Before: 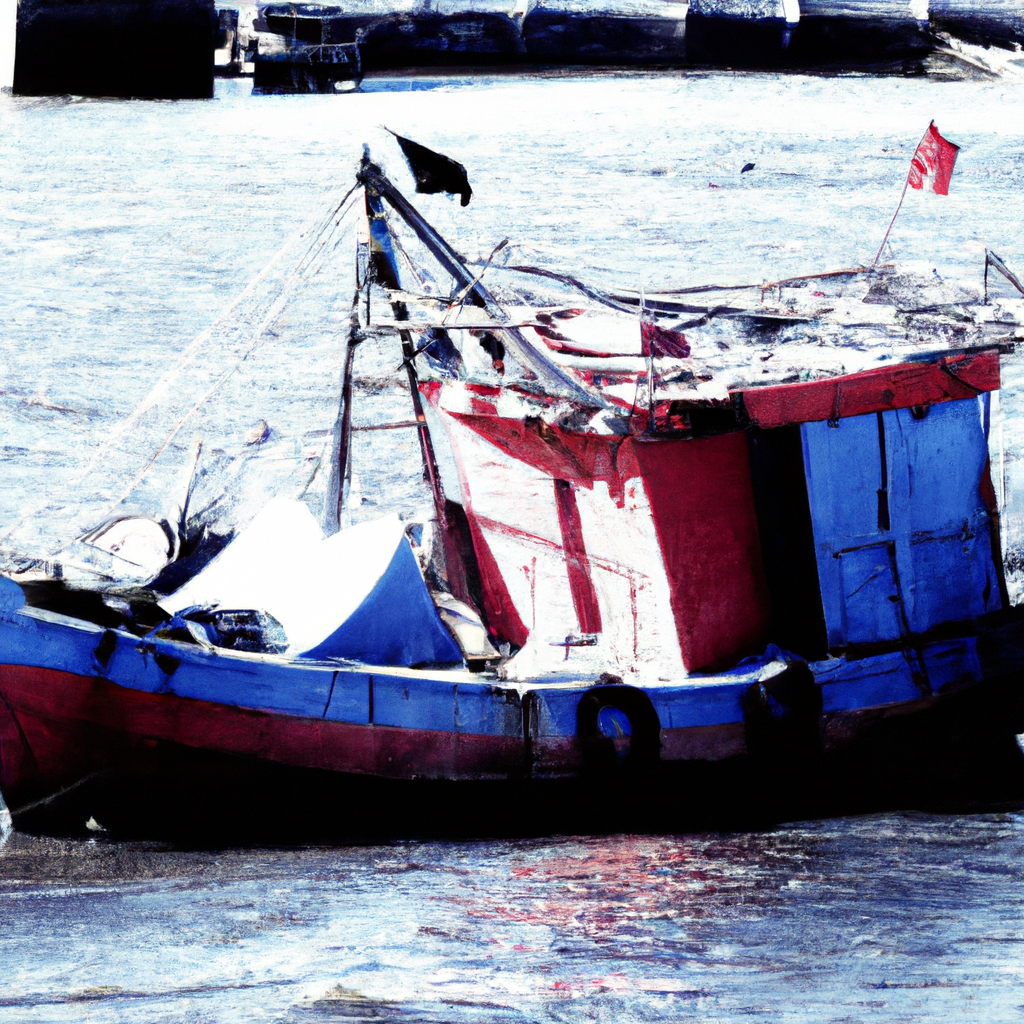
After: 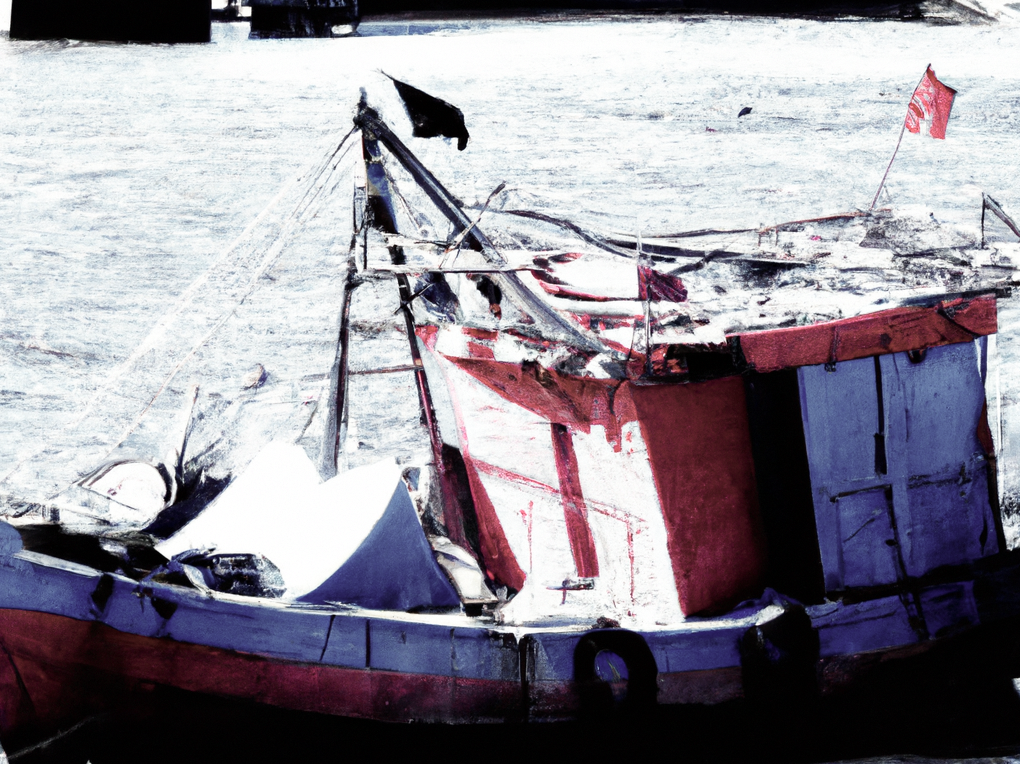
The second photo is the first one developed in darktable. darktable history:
color zones: curves: ch0 [(0, 0.6) (0.129, 0.508) (0.193, 0.483) (0.429, 0.5) (0.571, 0.5) (0.714, 0.5) (0.857, 0.5) (1, 0.6)]; ch1 [(0, 0.481) (0.112, 0.245) (0.213, 0.223) (0.429, 0.233) (0.571, 0.231) (0.683, 0.242) (0.857, 0.296) (1, 0.481)]
crop: left 0.386%, top 5.525%, bottom 19.821%
